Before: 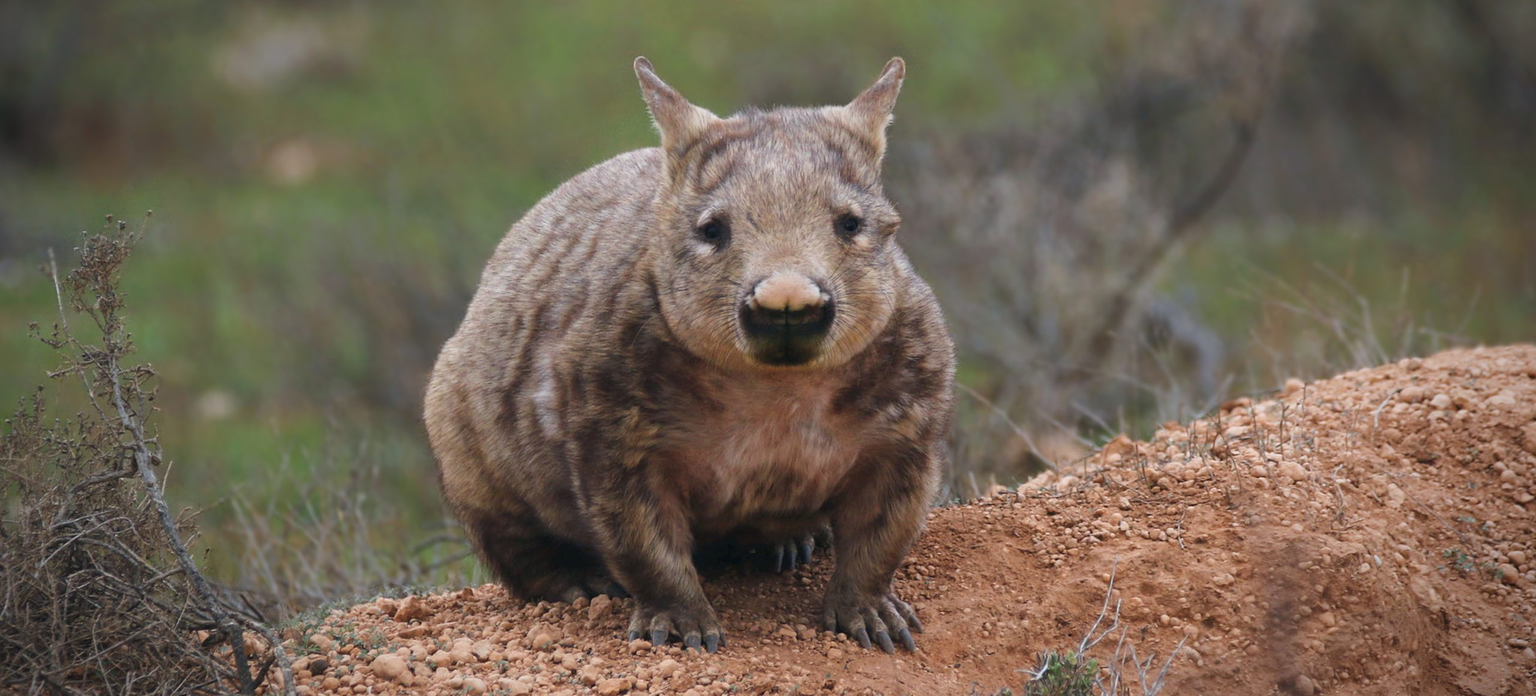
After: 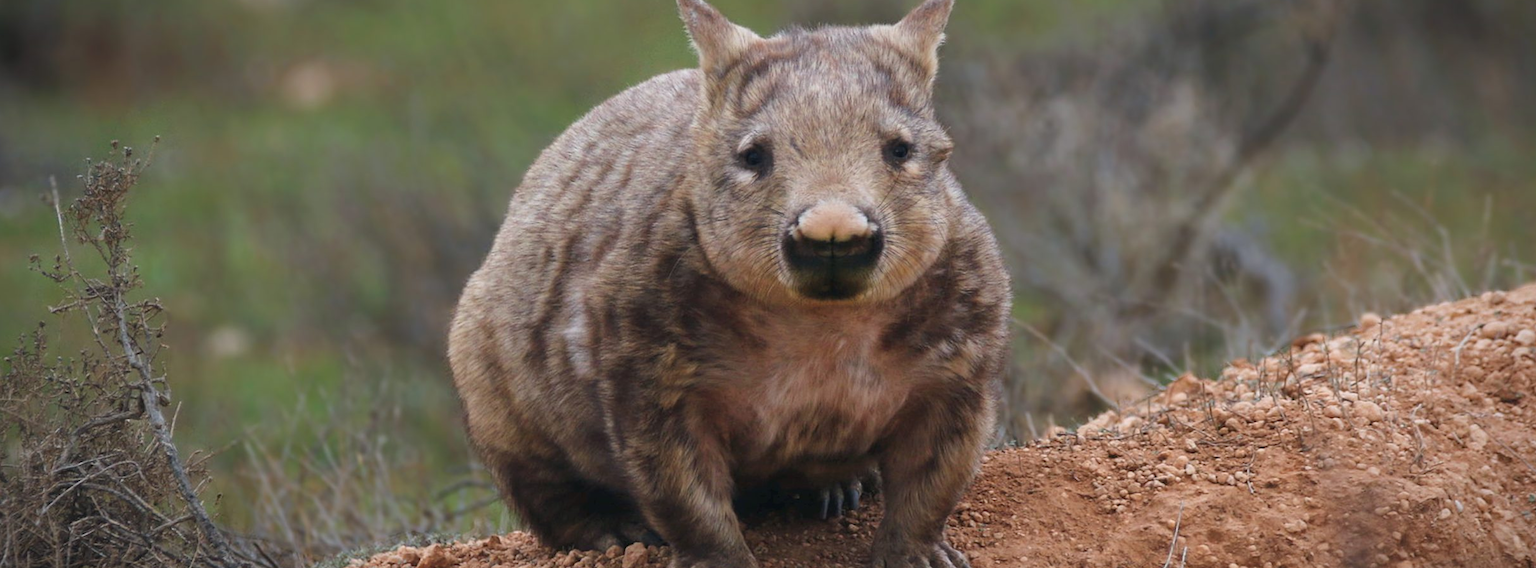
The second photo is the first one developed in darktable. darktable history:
crop and rotate: angle 0.042°, top 11.9%, right 5.455%, bottom 10.87%
